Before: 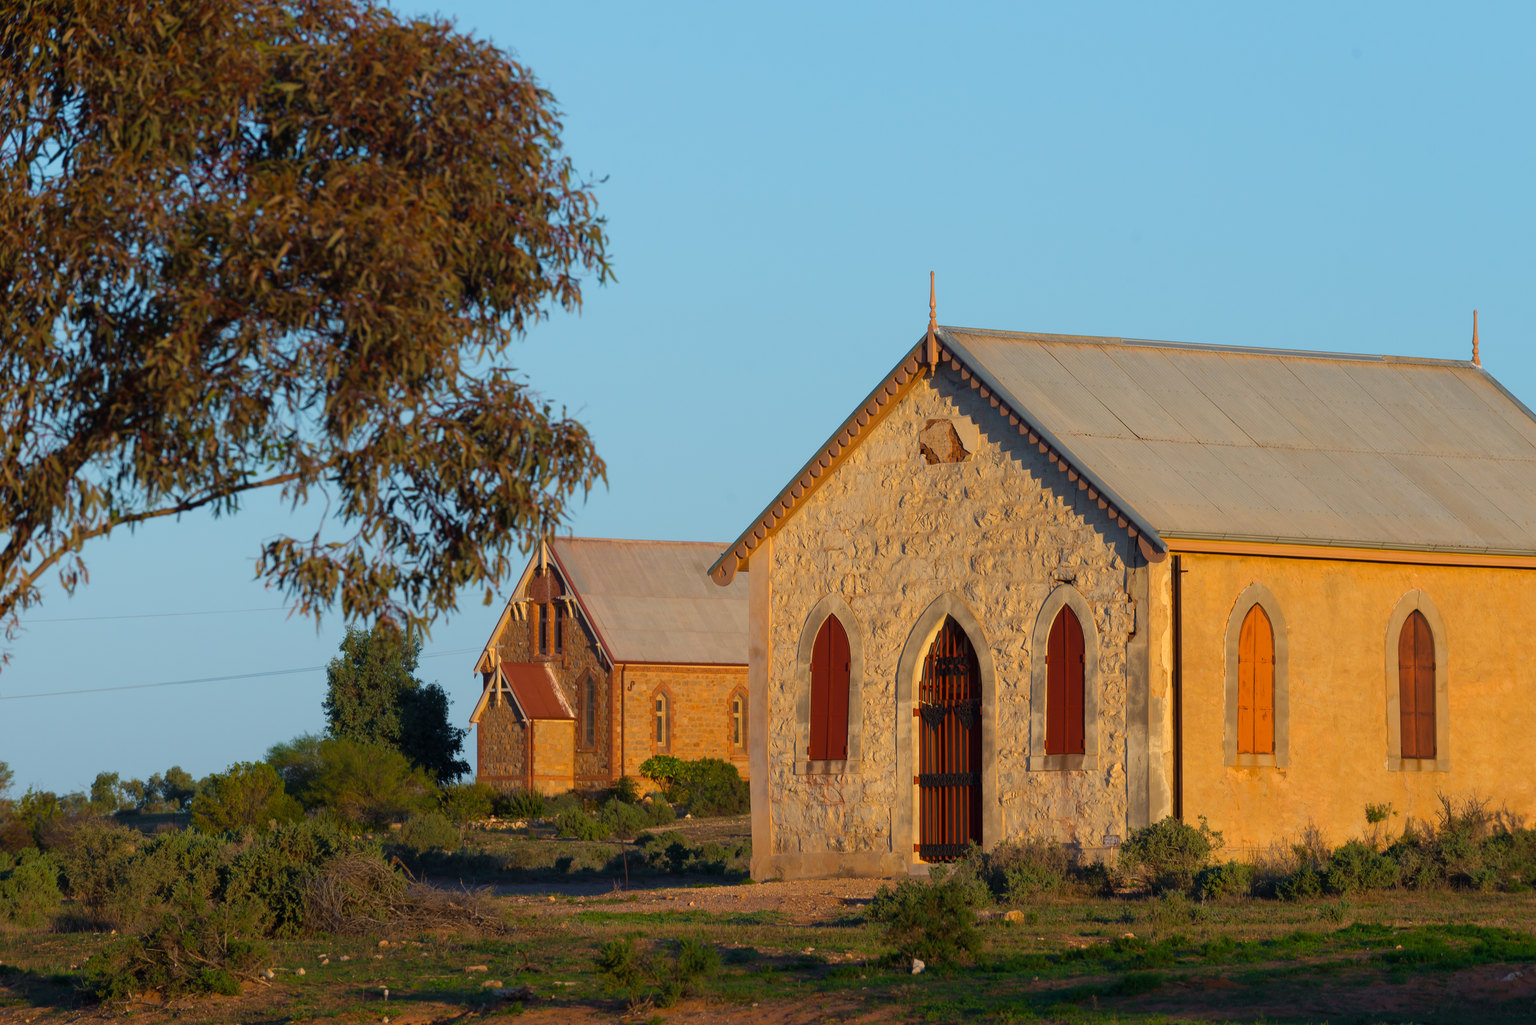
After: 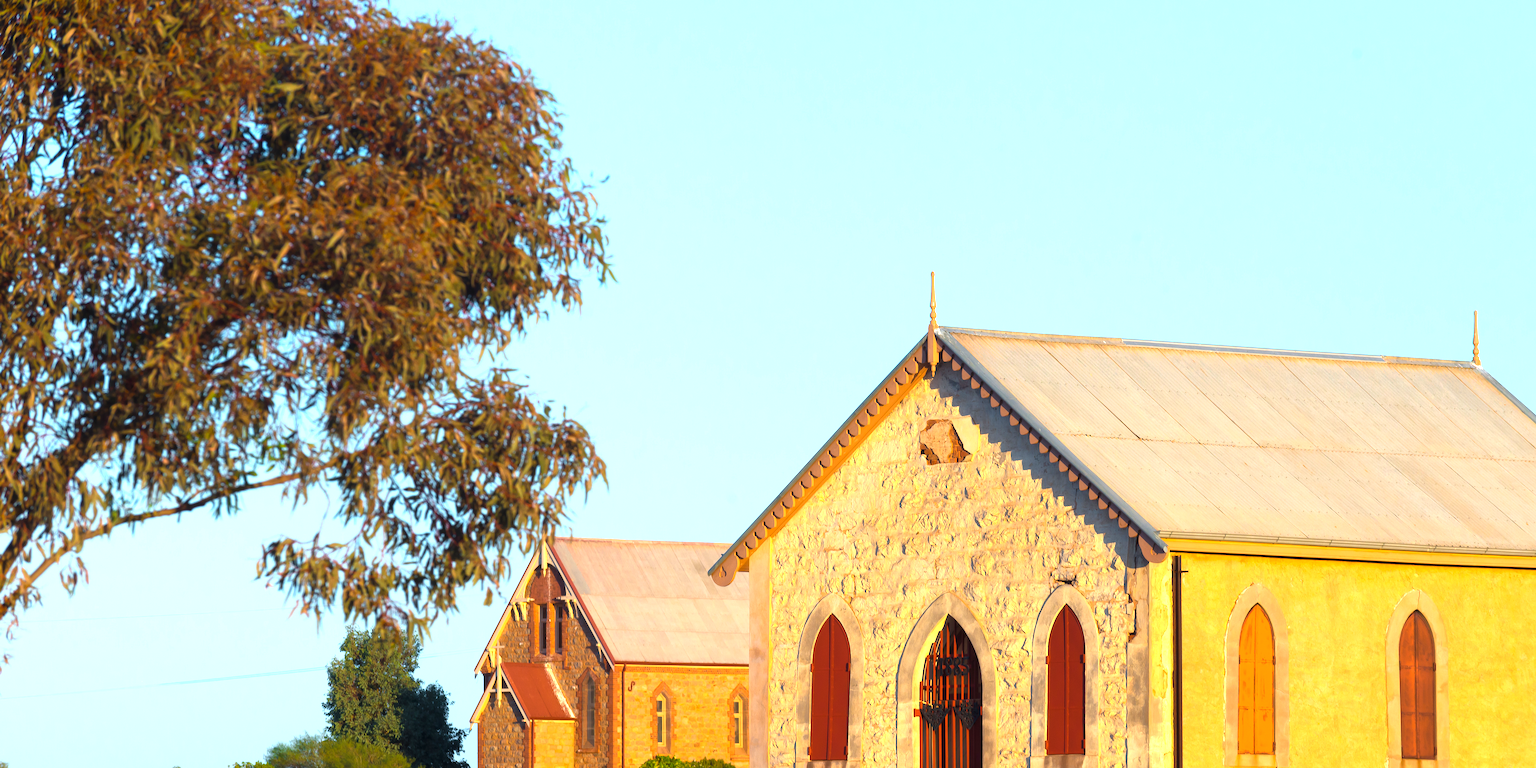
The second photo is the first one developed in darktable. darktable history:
color balance rgb: perceptual saturation grading › global saturation 0.783%, perceptual brilliance grading › global brilliance 11.829%
exposure: black level correction 0, exposure 1.001 EV, compensate highlight preservation false
crop: bottom 24.989%
